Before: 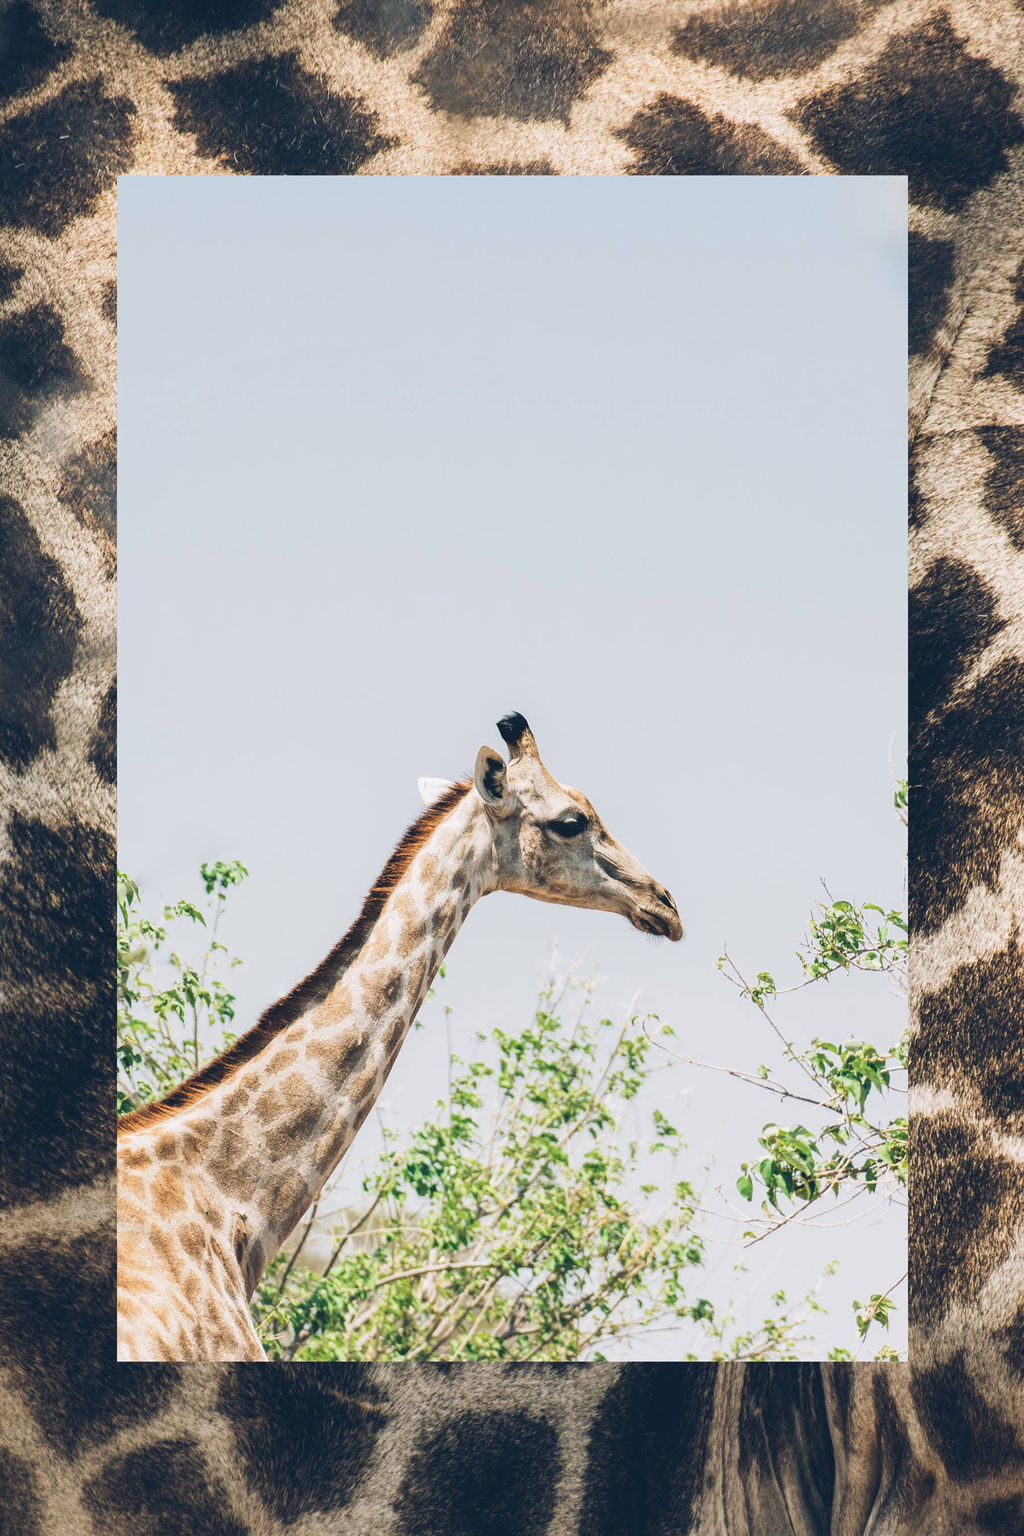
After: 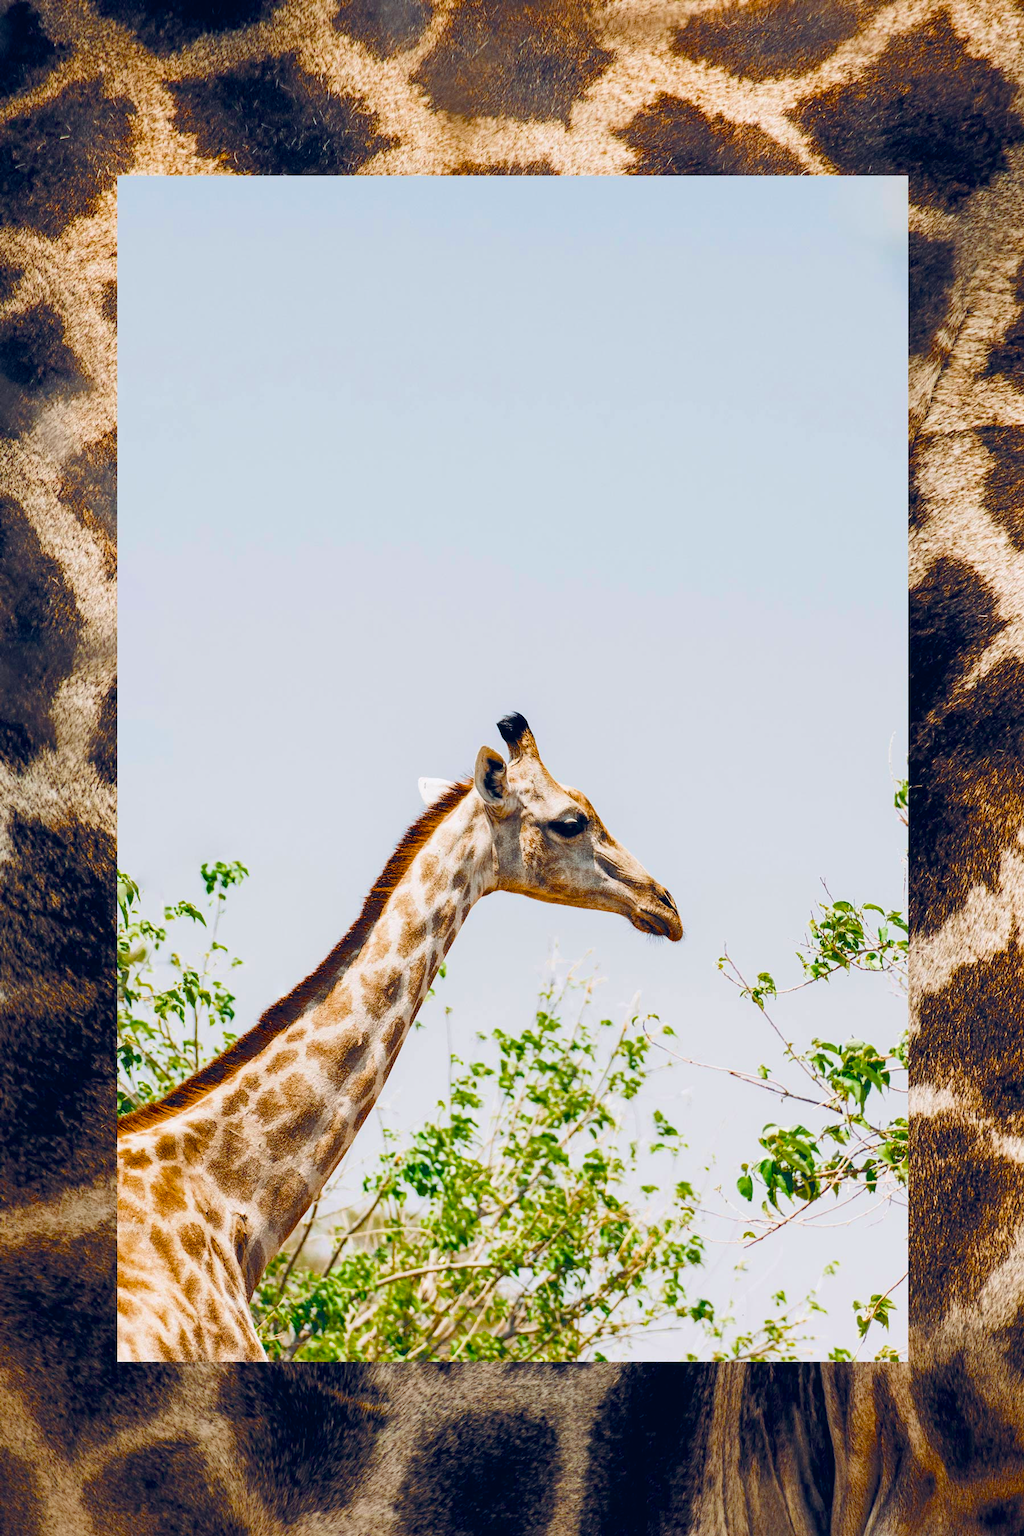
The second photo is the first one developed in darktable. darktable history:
color balance rgb: shadows lift › chroma 4.737%, shadows lift › hue 26.47°, linear chroma grading › global chroma 9.956%, perceptual saturation grading › global saturation 36.576%, perceptual saturation grading › shadows 35.442%, saturation formula JzAzBz (2021)
